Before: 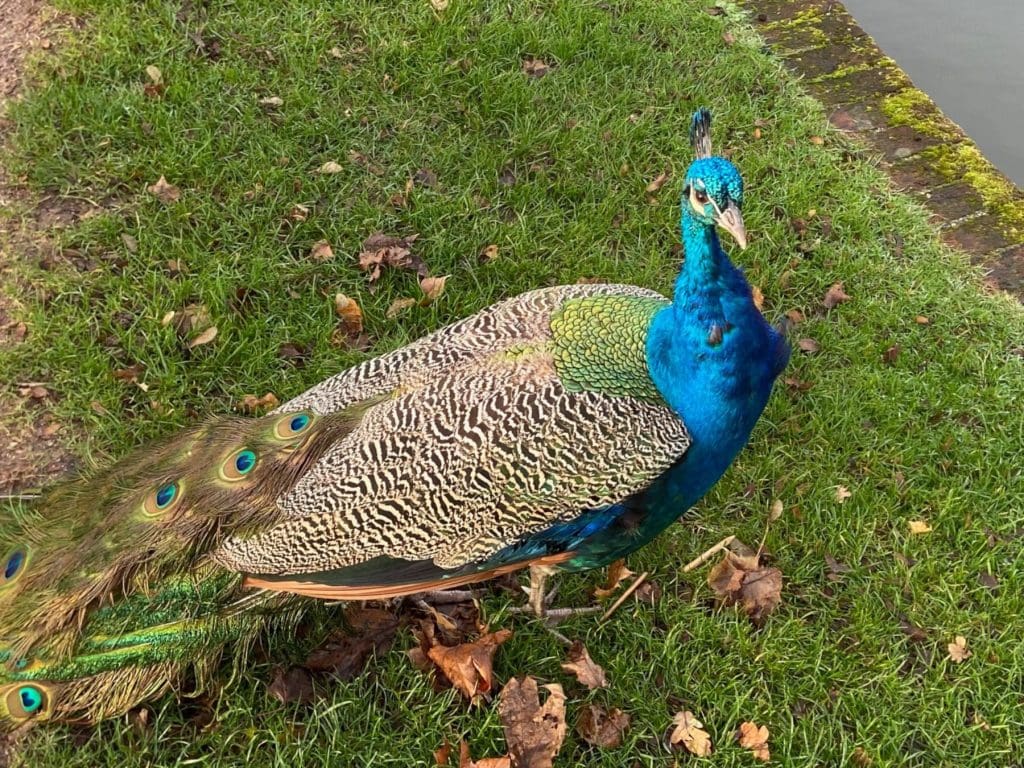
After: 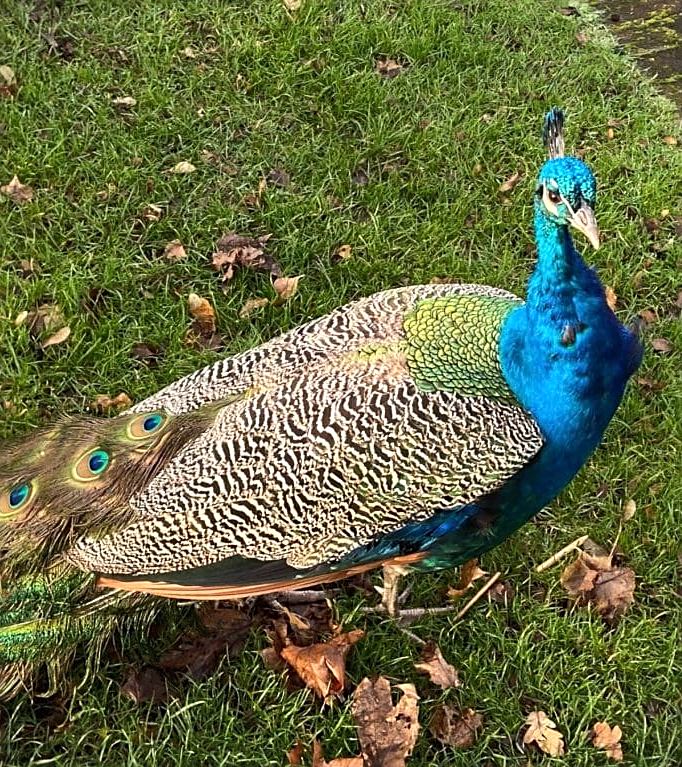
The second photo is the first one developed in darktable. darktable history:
tone equalizer: -8 EV -0.417 EV, -7 EV -0.389 EV, -6 EV -0.333 EV, -5 EV -0.222 EV, -3 EV 0.222 EV, -2 EV 0.333 EV, -1 EV 0.389 EV, +0 EV 0.417 EV, edges refinement/feathering 500, mask exposure compensation -1.57 EV, preserve details no
vignetting: fall-off start 100%, fall-off radius 71%, brightness -0.434, saturation -0.2, width/height ratio 1.178, dithering 8-bit output, unbound false
crop and rotate: left 14.385%, right 18.948%
sharpen: radius 1.864, amount 0.398, threshold 1.271
